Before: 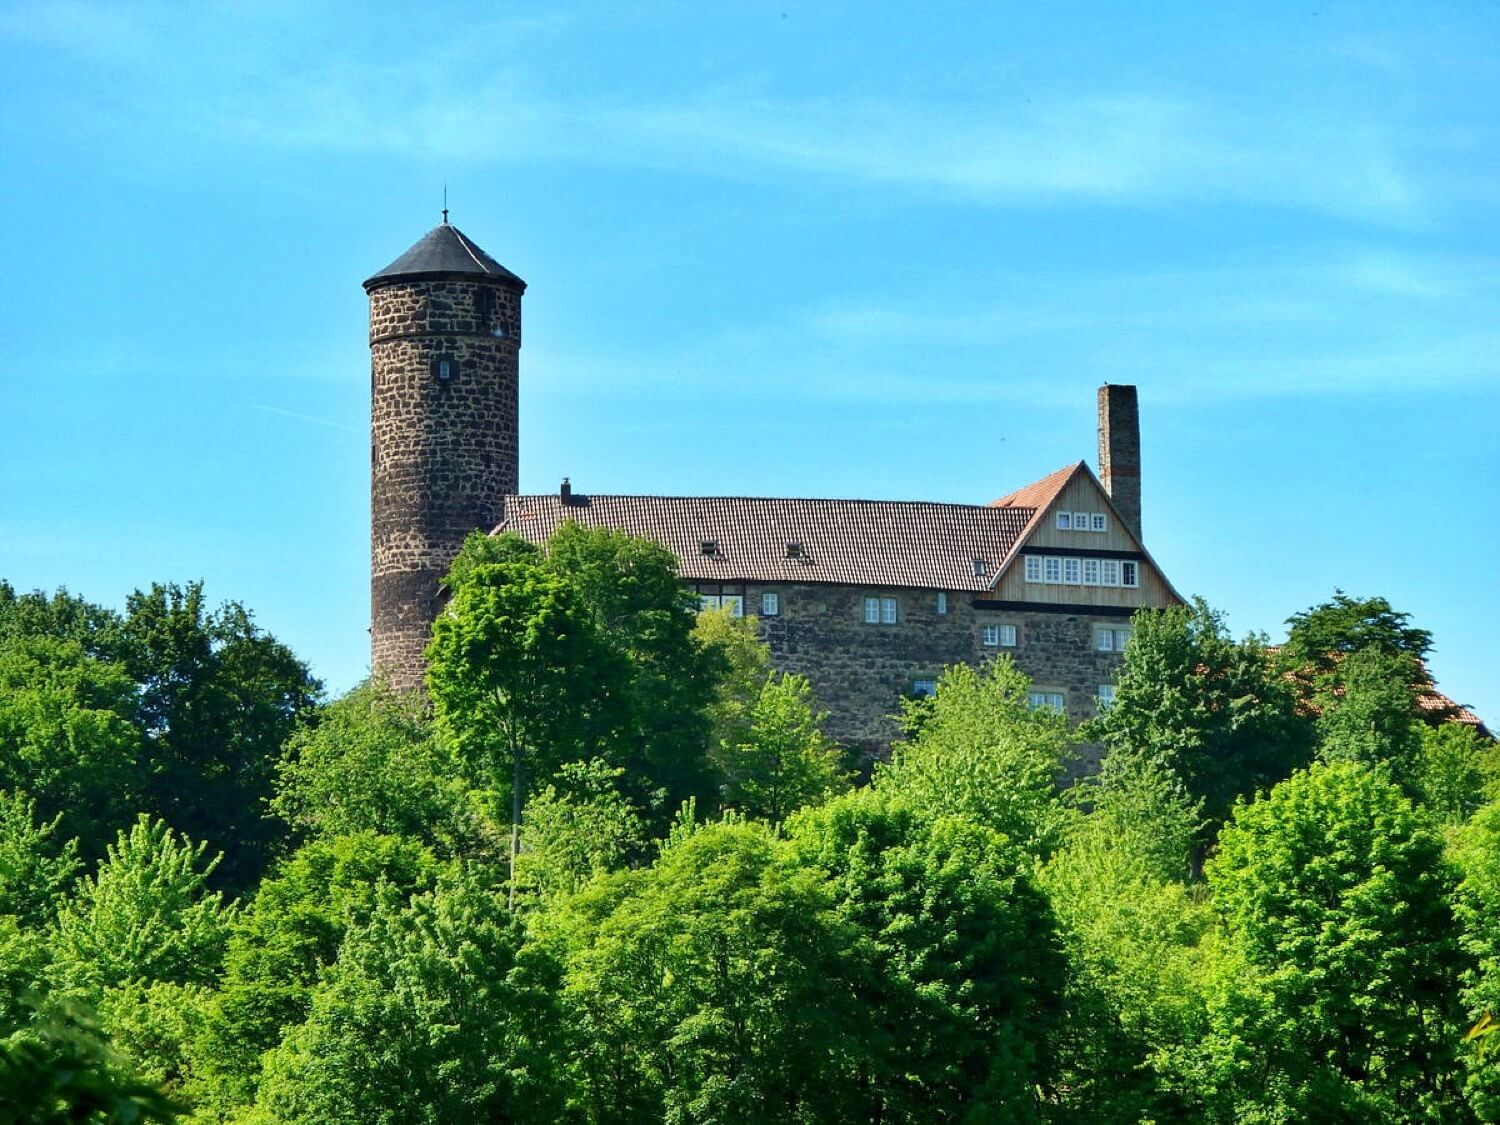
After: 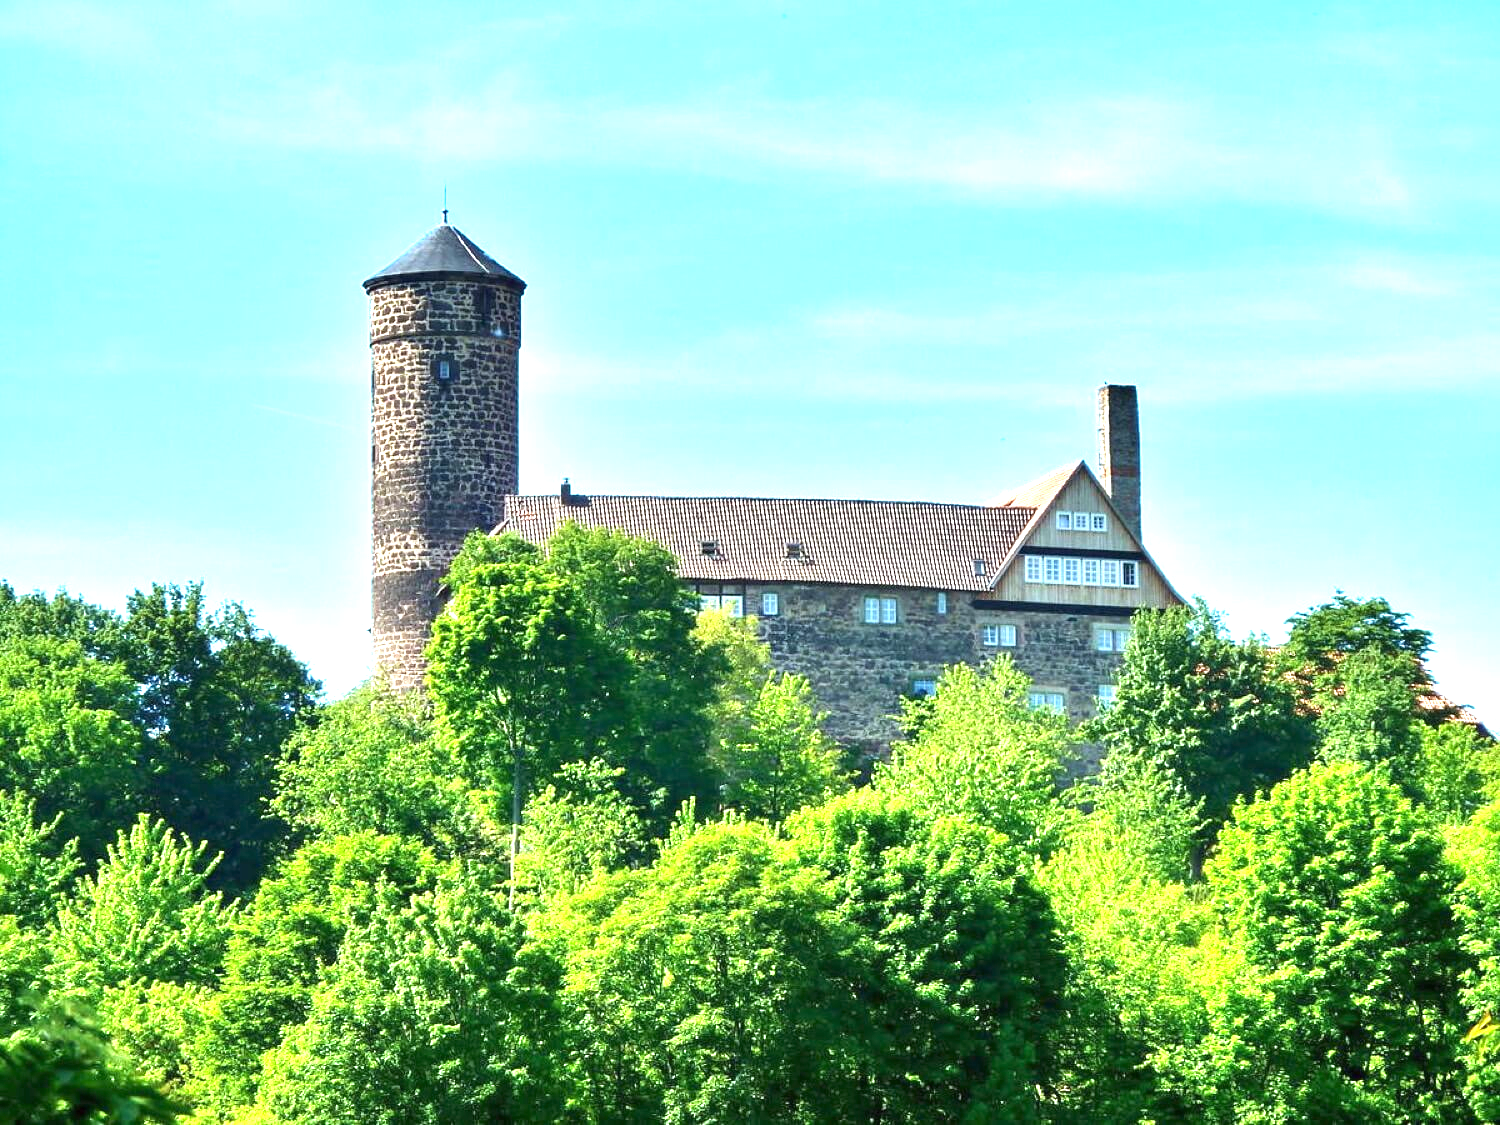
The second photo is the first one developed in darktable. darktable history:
white balance: red 0.982, blue 1.018
exposure: black level correction 0, exposure 1.5 EV, compensate exposure bias true, compensate highlight preservation false
